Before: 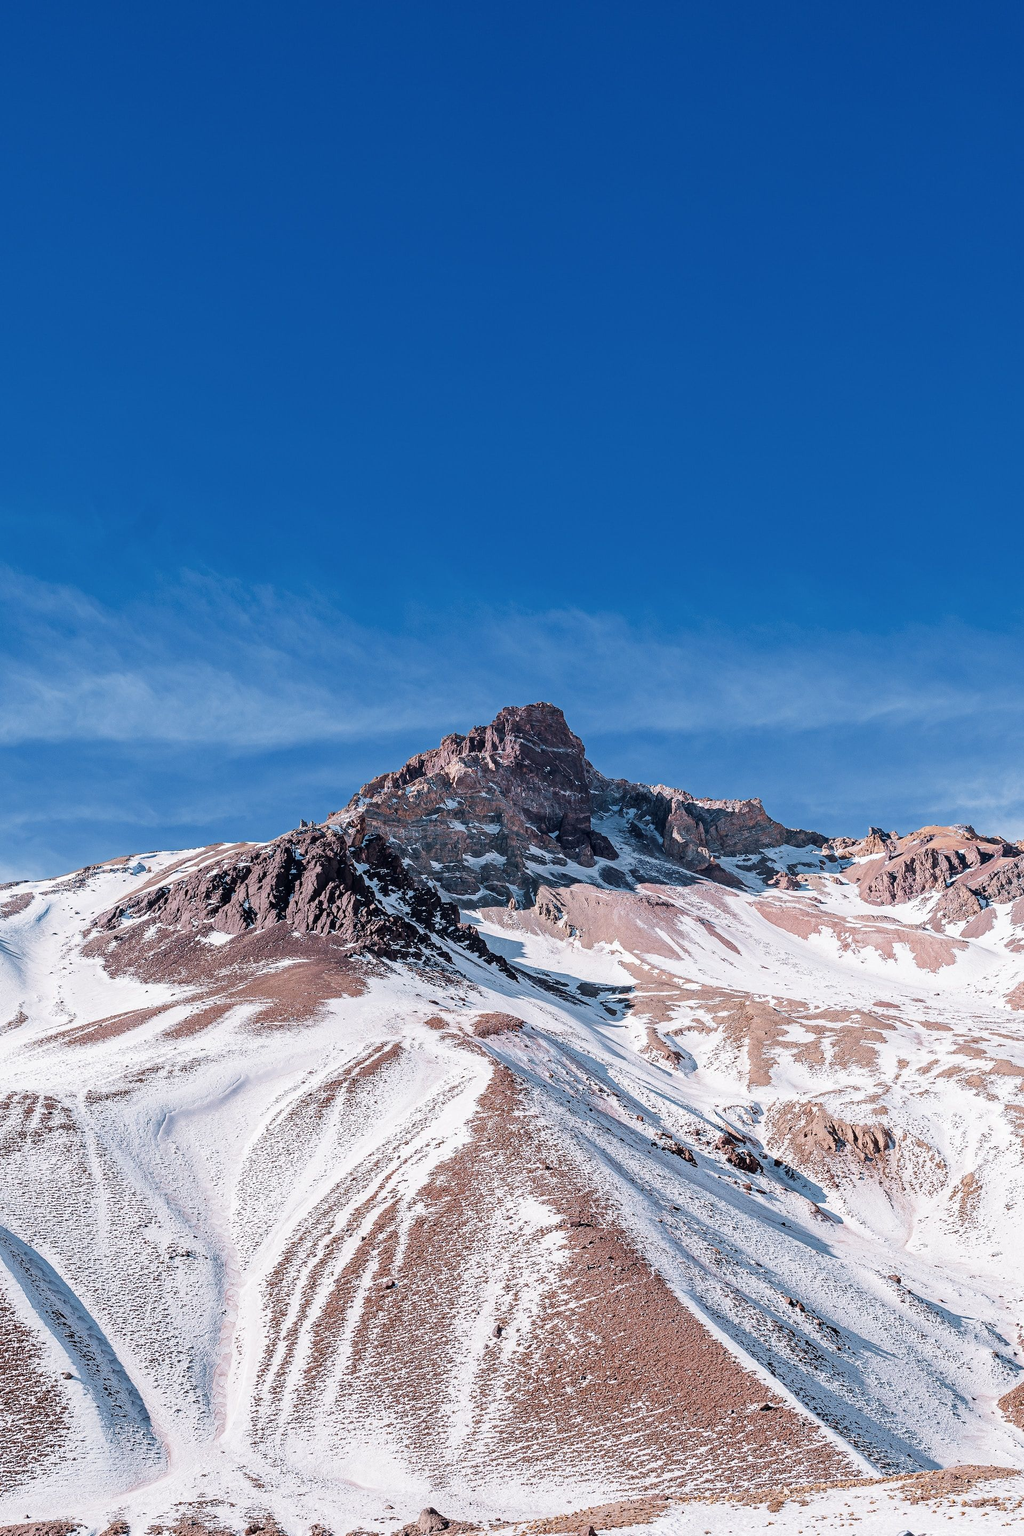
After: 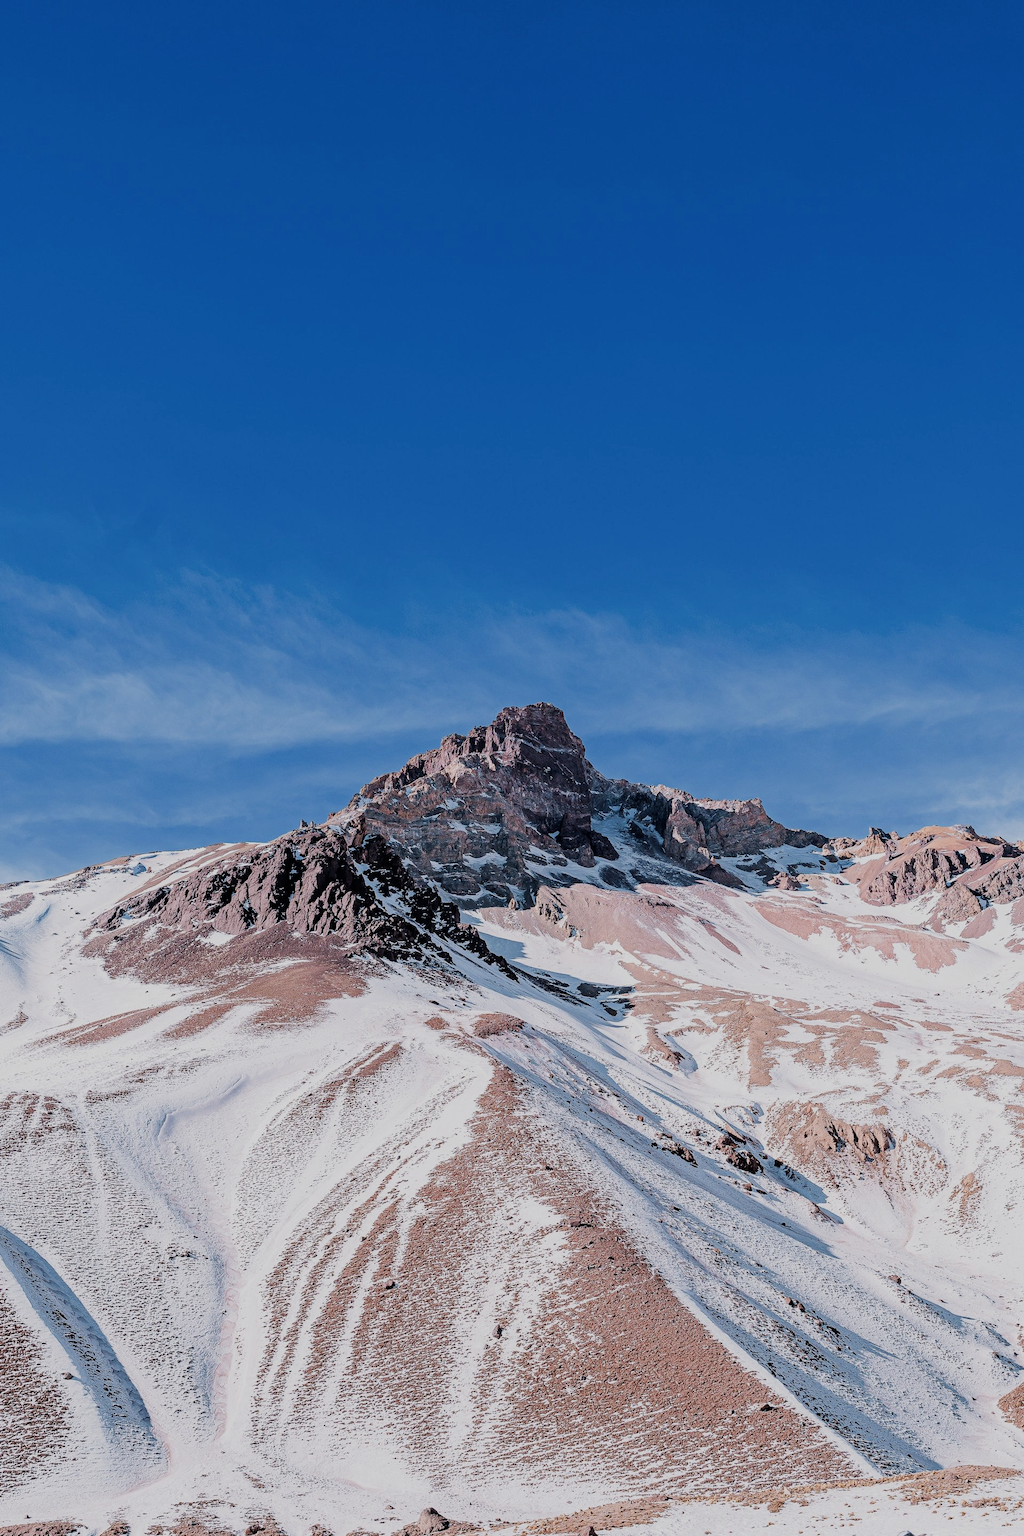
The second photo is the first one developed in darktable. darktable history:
color balance rgb: global vibrance -1%, saturation formula JzAzBz (2021)
filmic rgb: black relative exposure -7.65 EV, white relative exposure 4.56 EV, hardness 3.61
